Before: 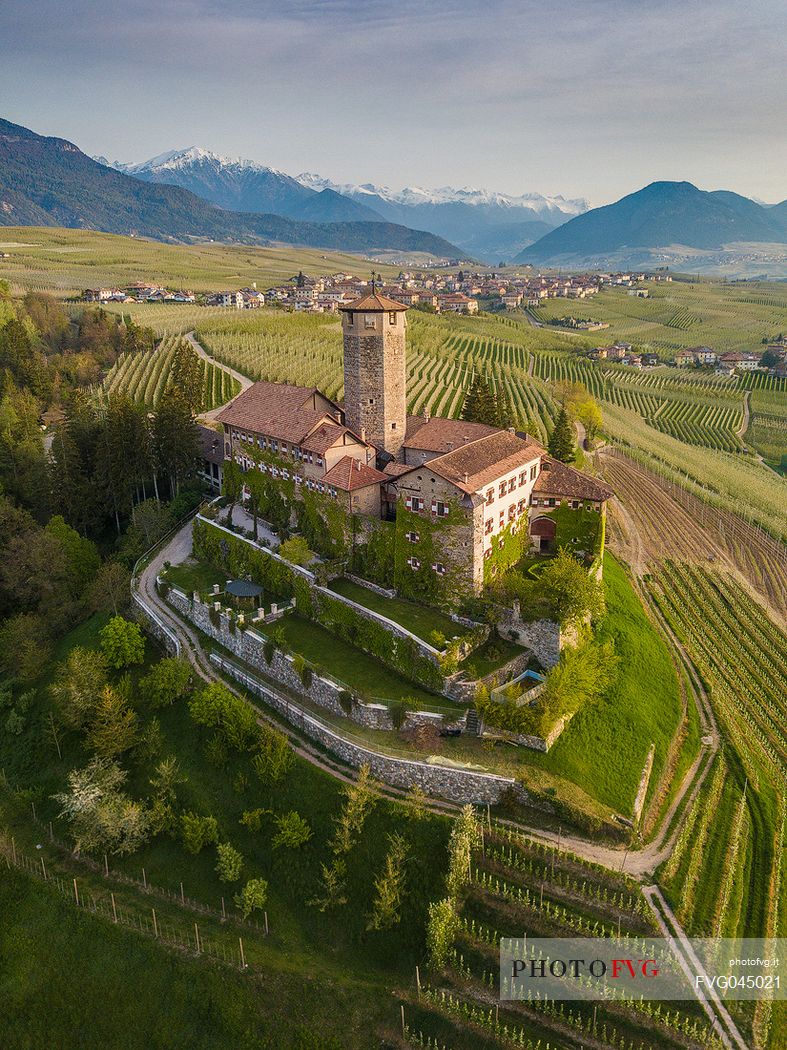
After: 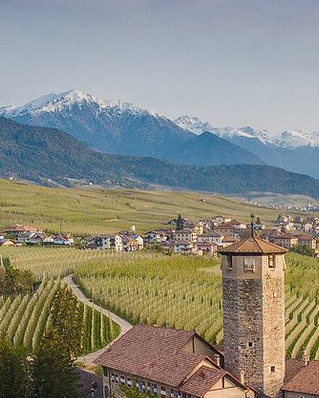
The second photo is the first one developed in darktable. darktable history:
crop: left 15.452%, top 5.459%, right 43.956%, bottom 56.62%
white balance: red 0.988, blue 1.017
fill light: on, module defaults
